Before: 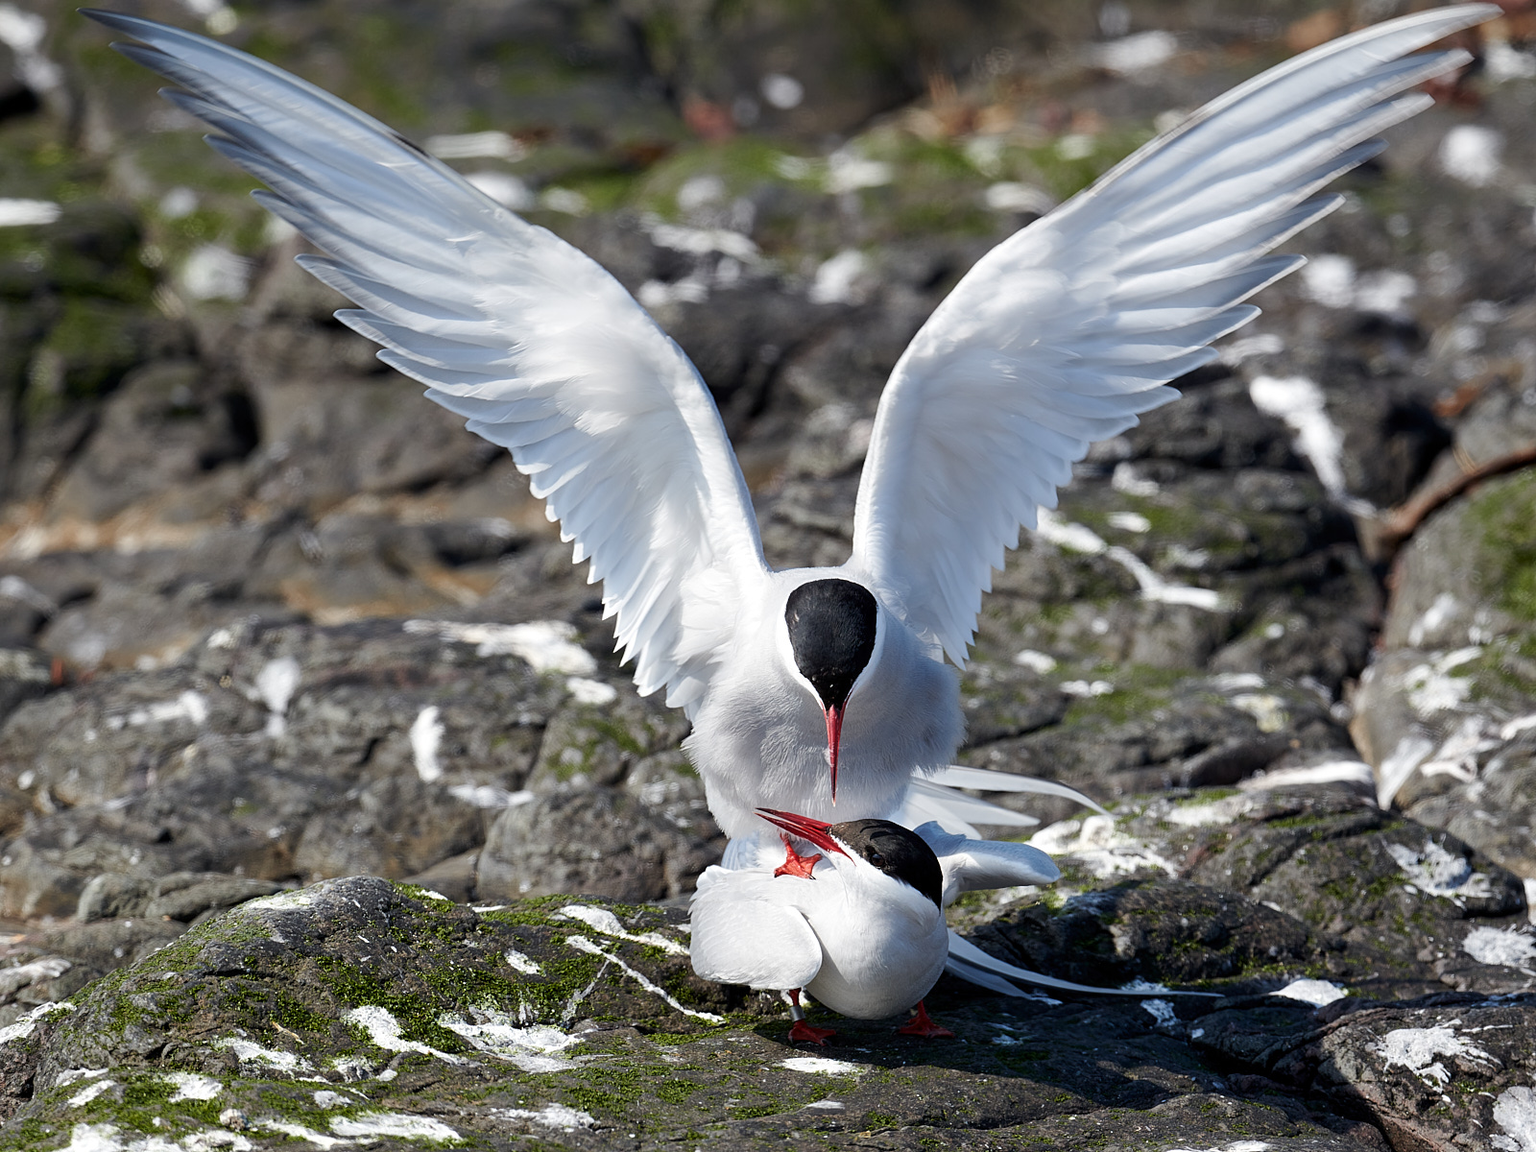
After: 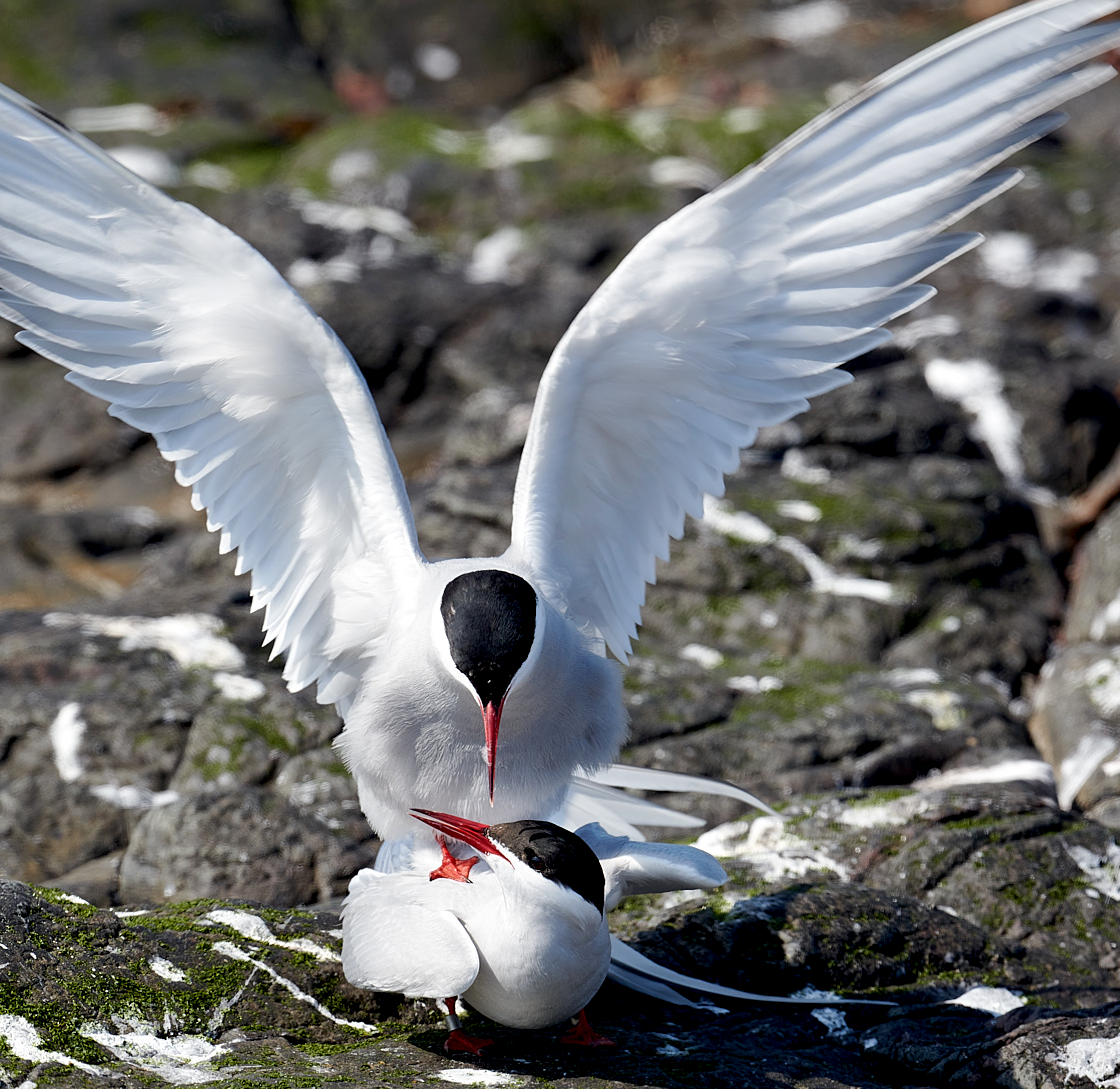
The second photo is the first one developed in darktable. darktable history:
exposure: black level correction 0.007, compensate highlight preservation false
crop and rotate: left 23.57%, top 2.824%, right 6.385%, bottom 6.415%
